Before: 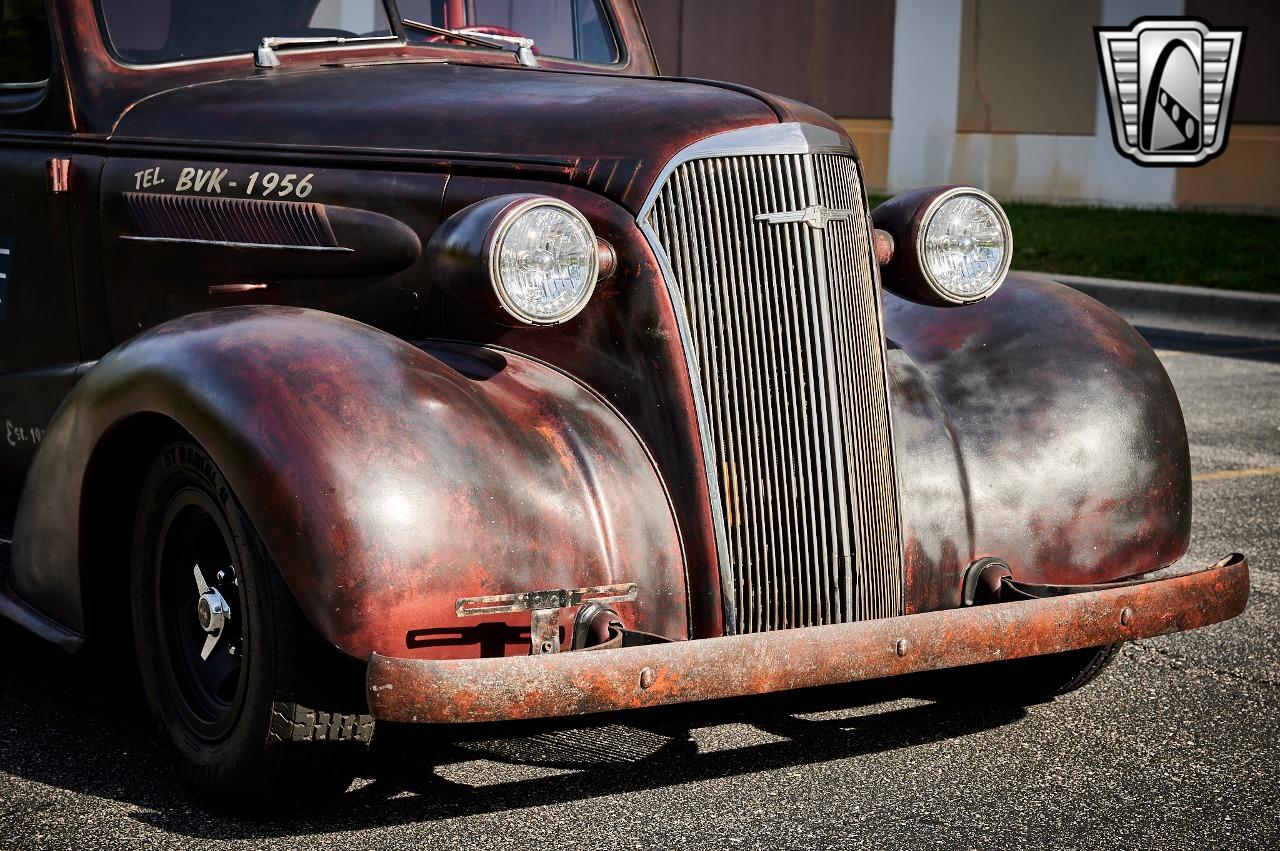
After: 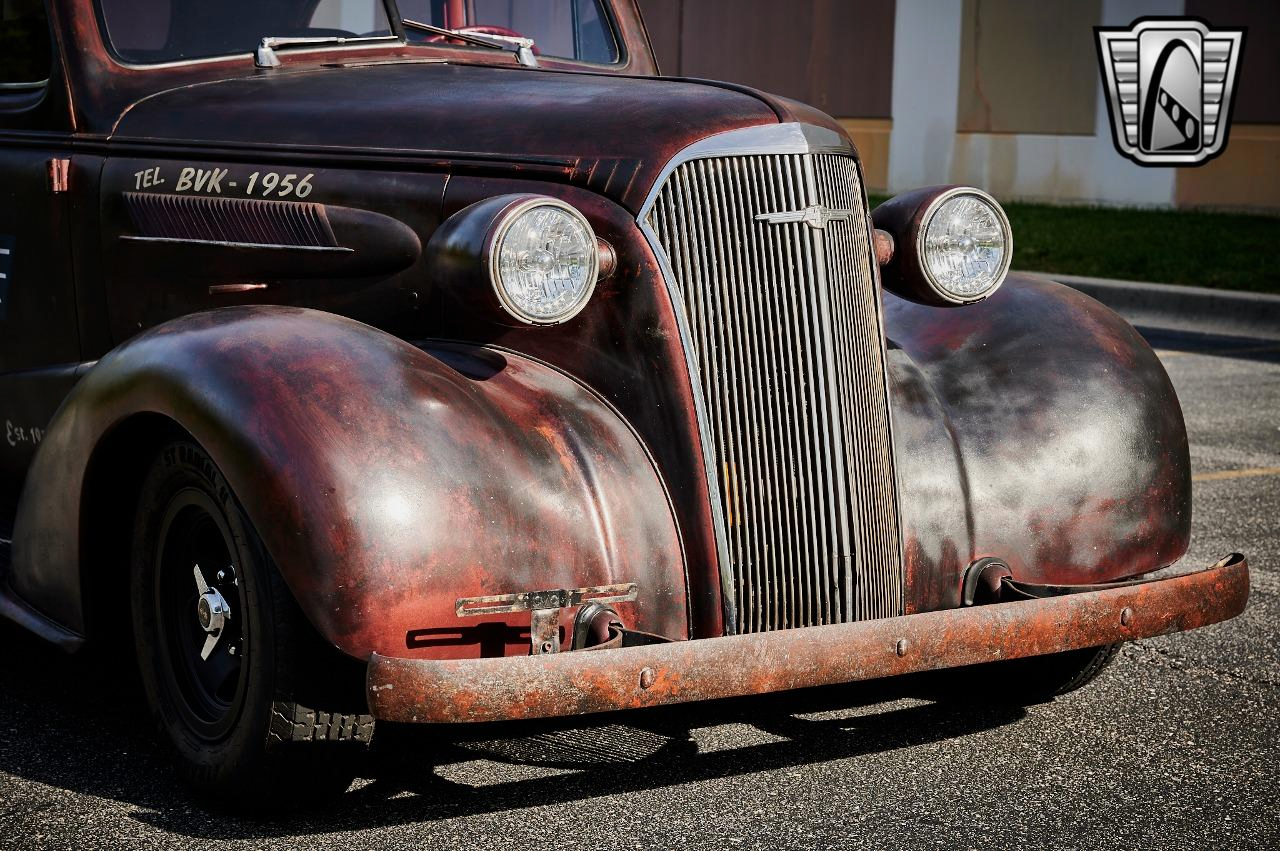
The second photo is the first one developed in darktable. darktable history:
exposure: exposure -0.36 EV, compensate highlight preservation false
levels: levels [0, 0.476, 0.951]
